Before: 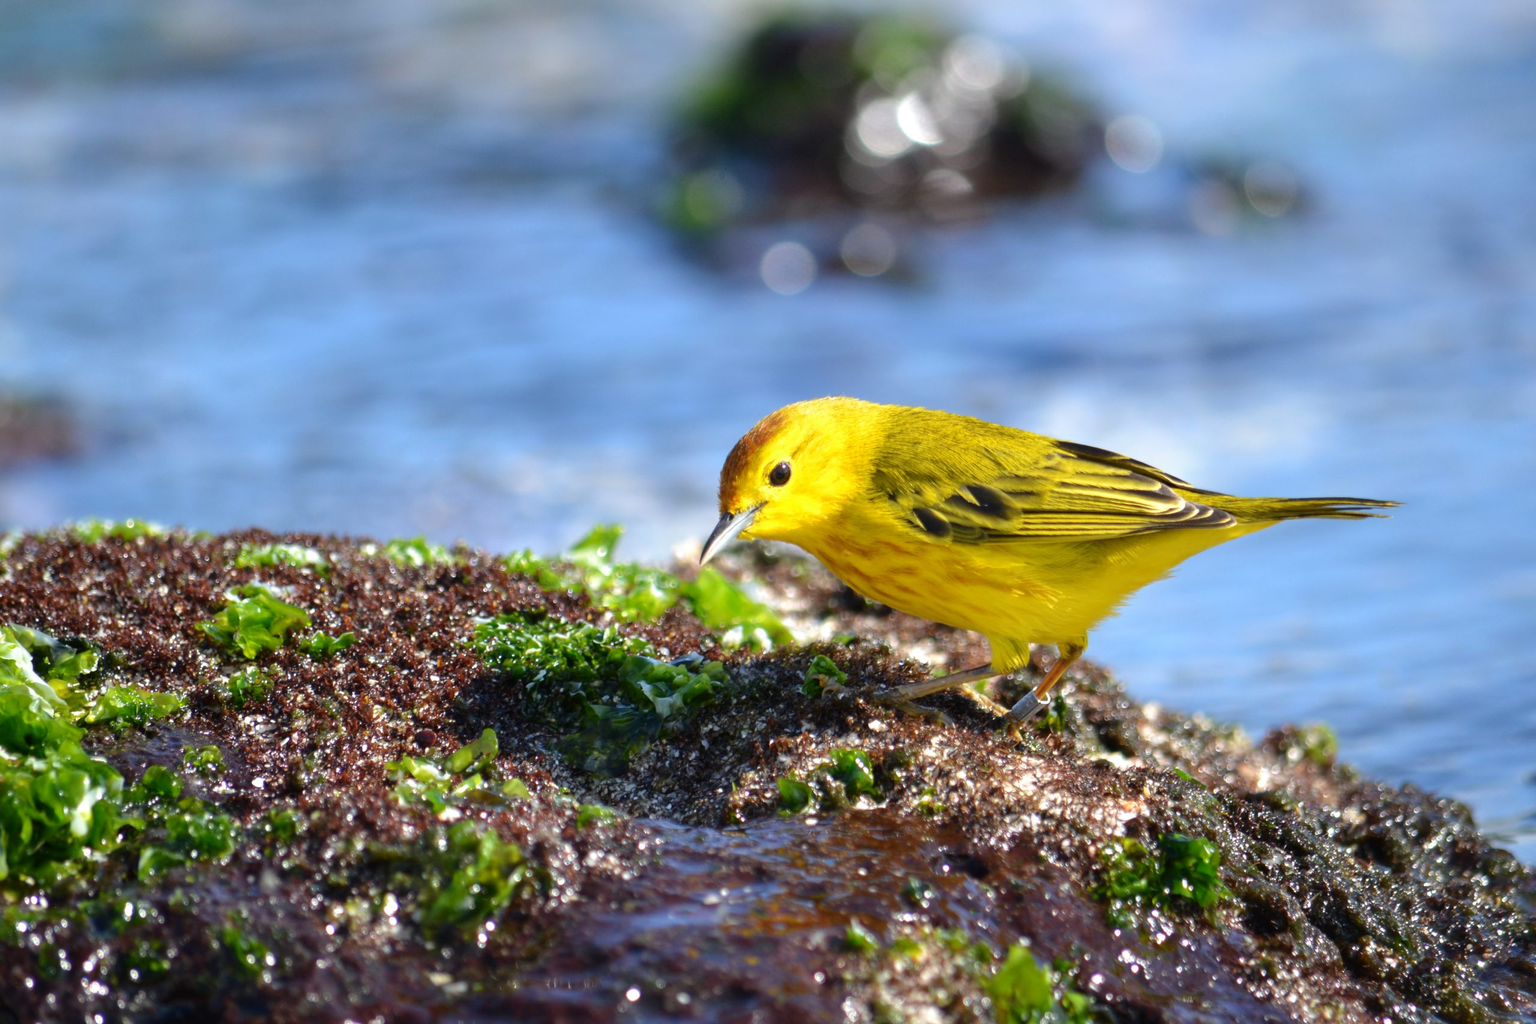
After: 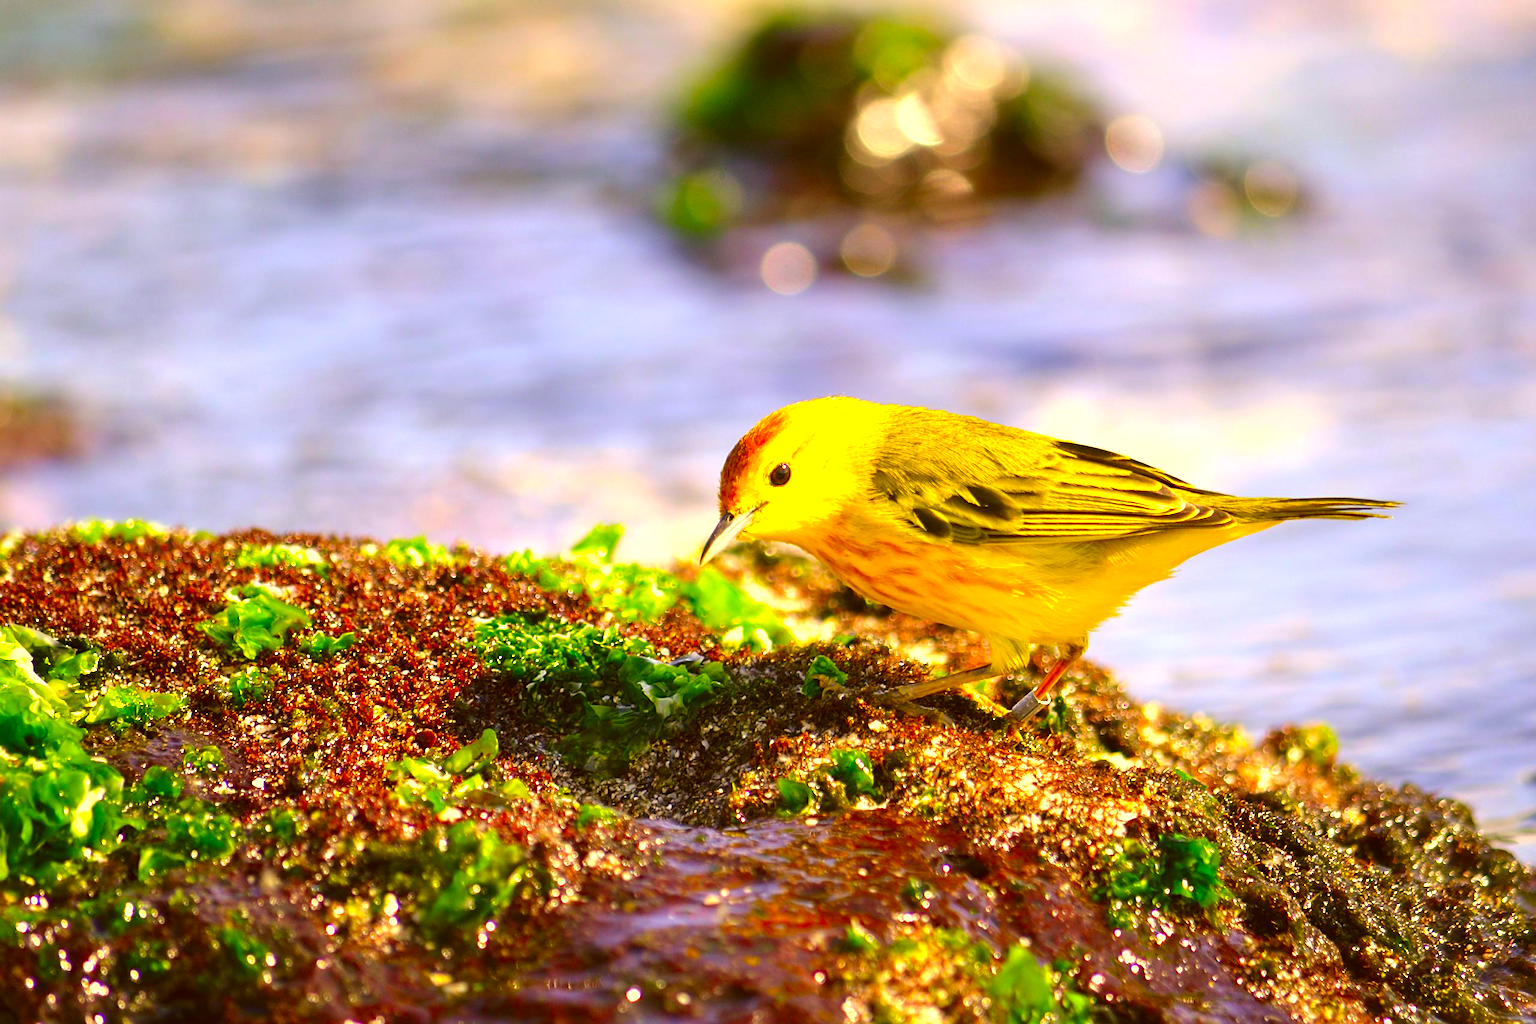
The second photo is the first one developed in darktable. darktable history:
color correction: highlights a* 10.44, highlights b* 30.04, shadows a* 2.73, shadows b* 17.51, saturation 1.72
sharpen: on, module defaults
exposure: black level correction 0, exposure 0.7 EV, compensate exposure bias true, compensate highlight preservation false
